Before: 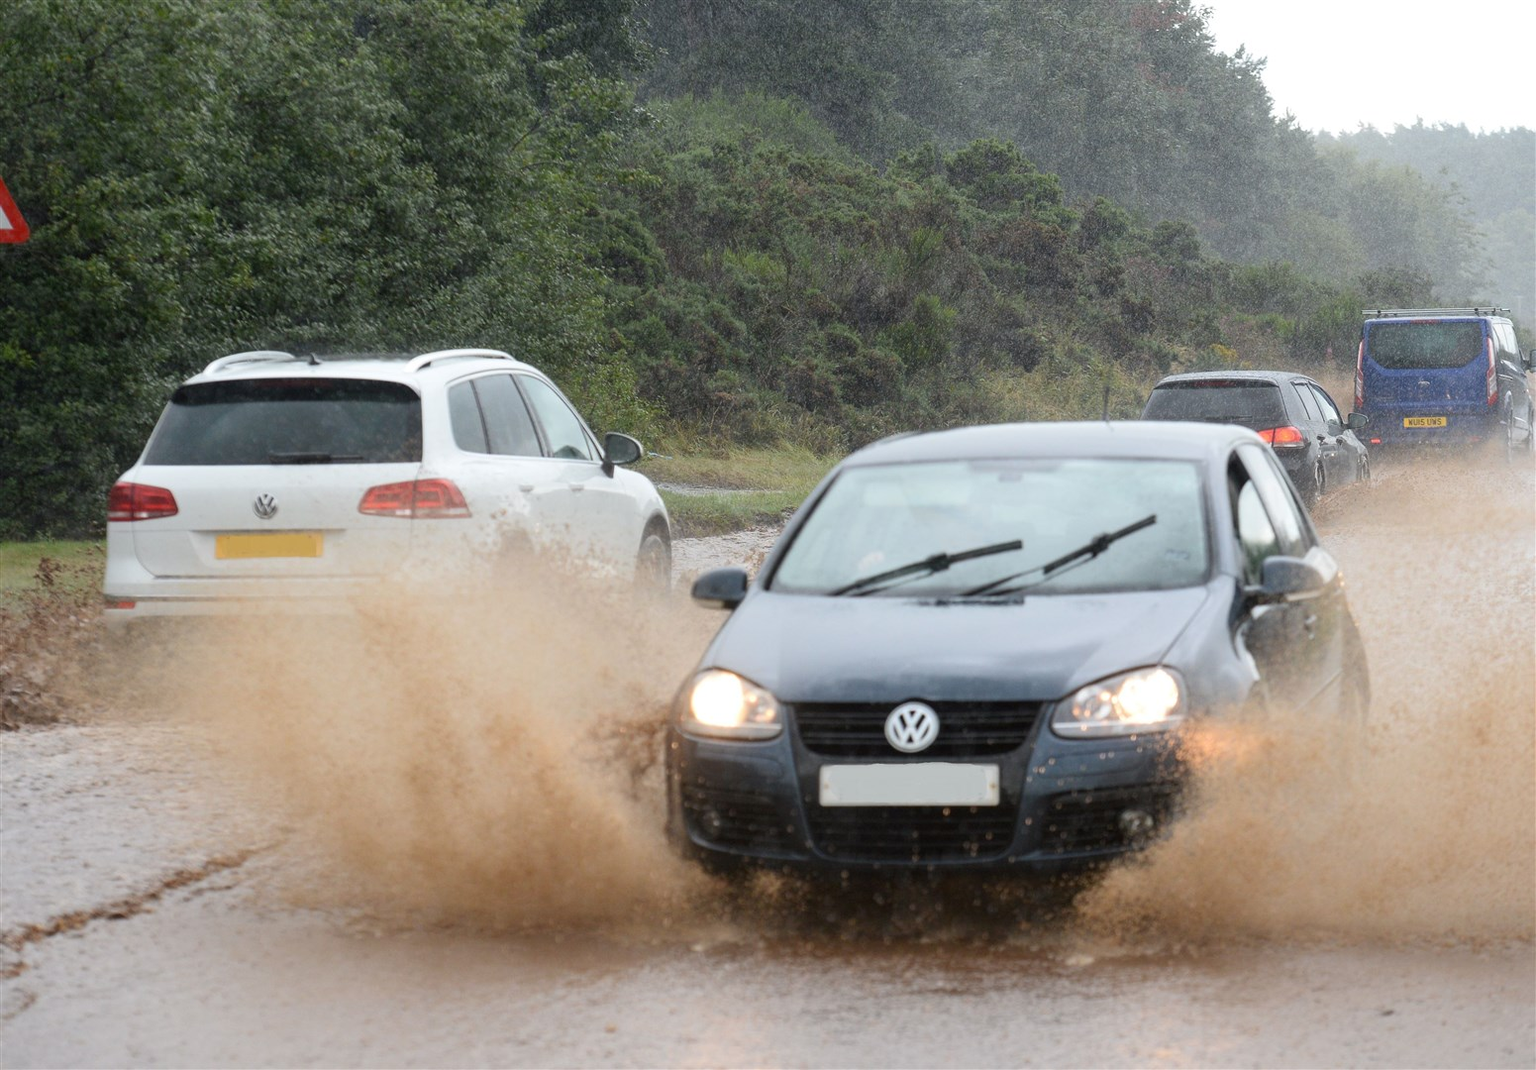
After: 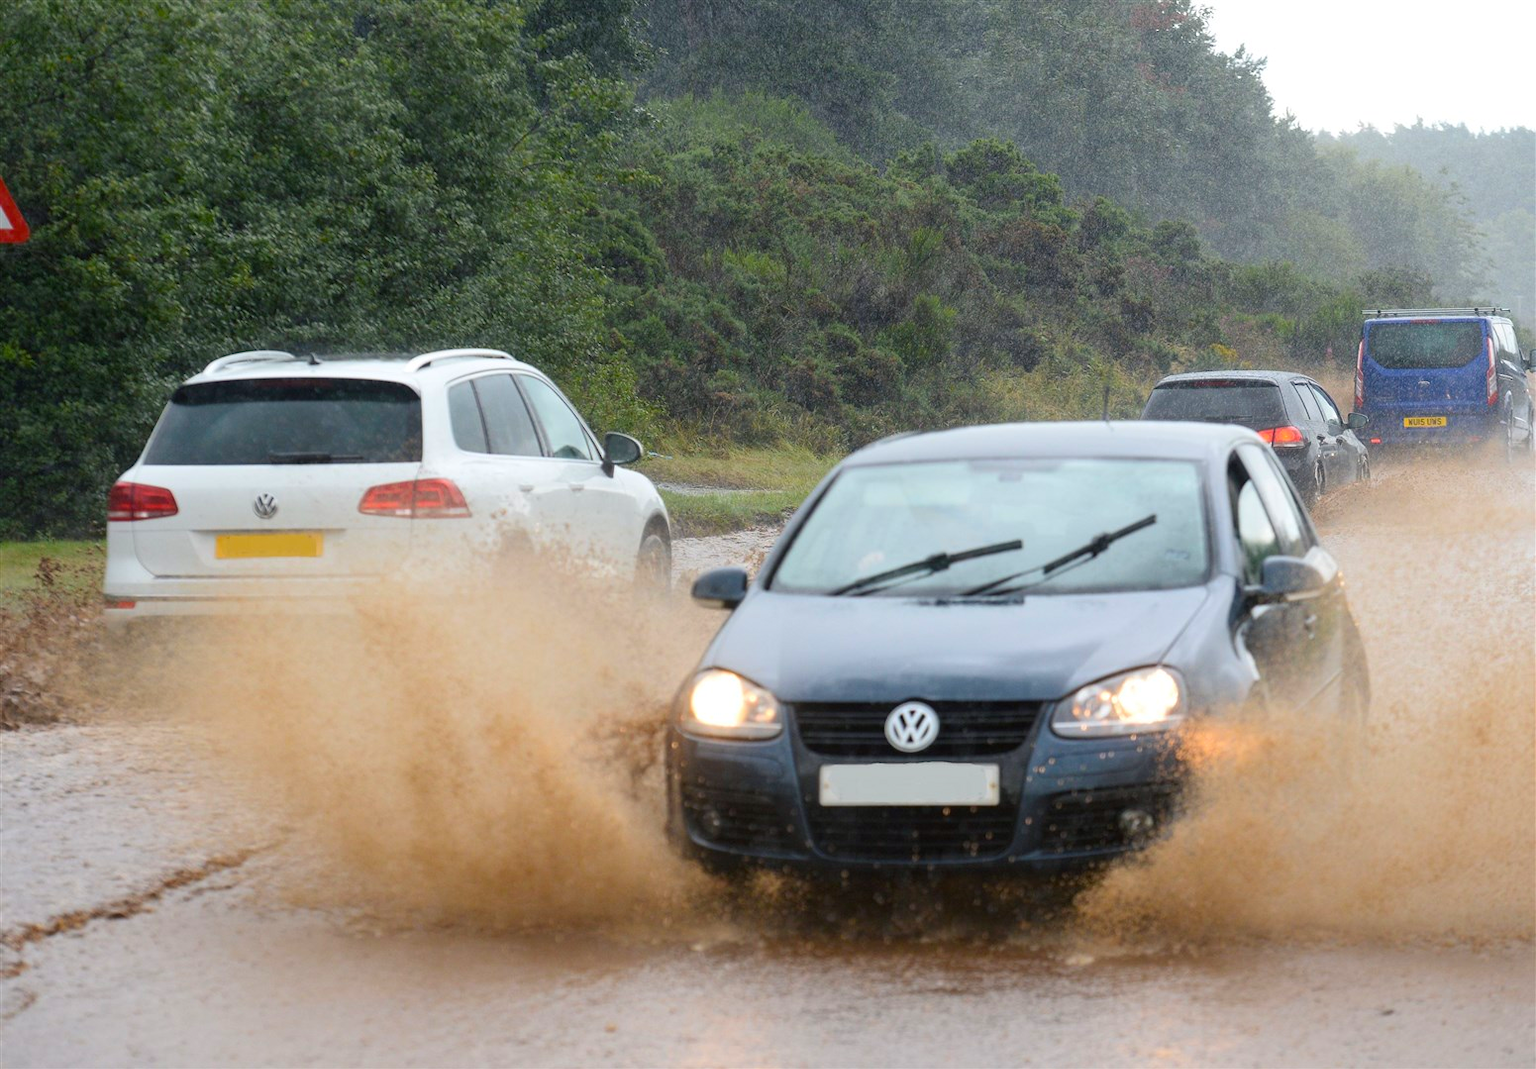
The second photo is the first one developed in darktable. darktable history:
color balance rgb: shadows lift › chroma 2.055%, shadows lift › hue 247.69°, perceptual saturation grading › global saturation 9.976%, global vibrance 33.263%
